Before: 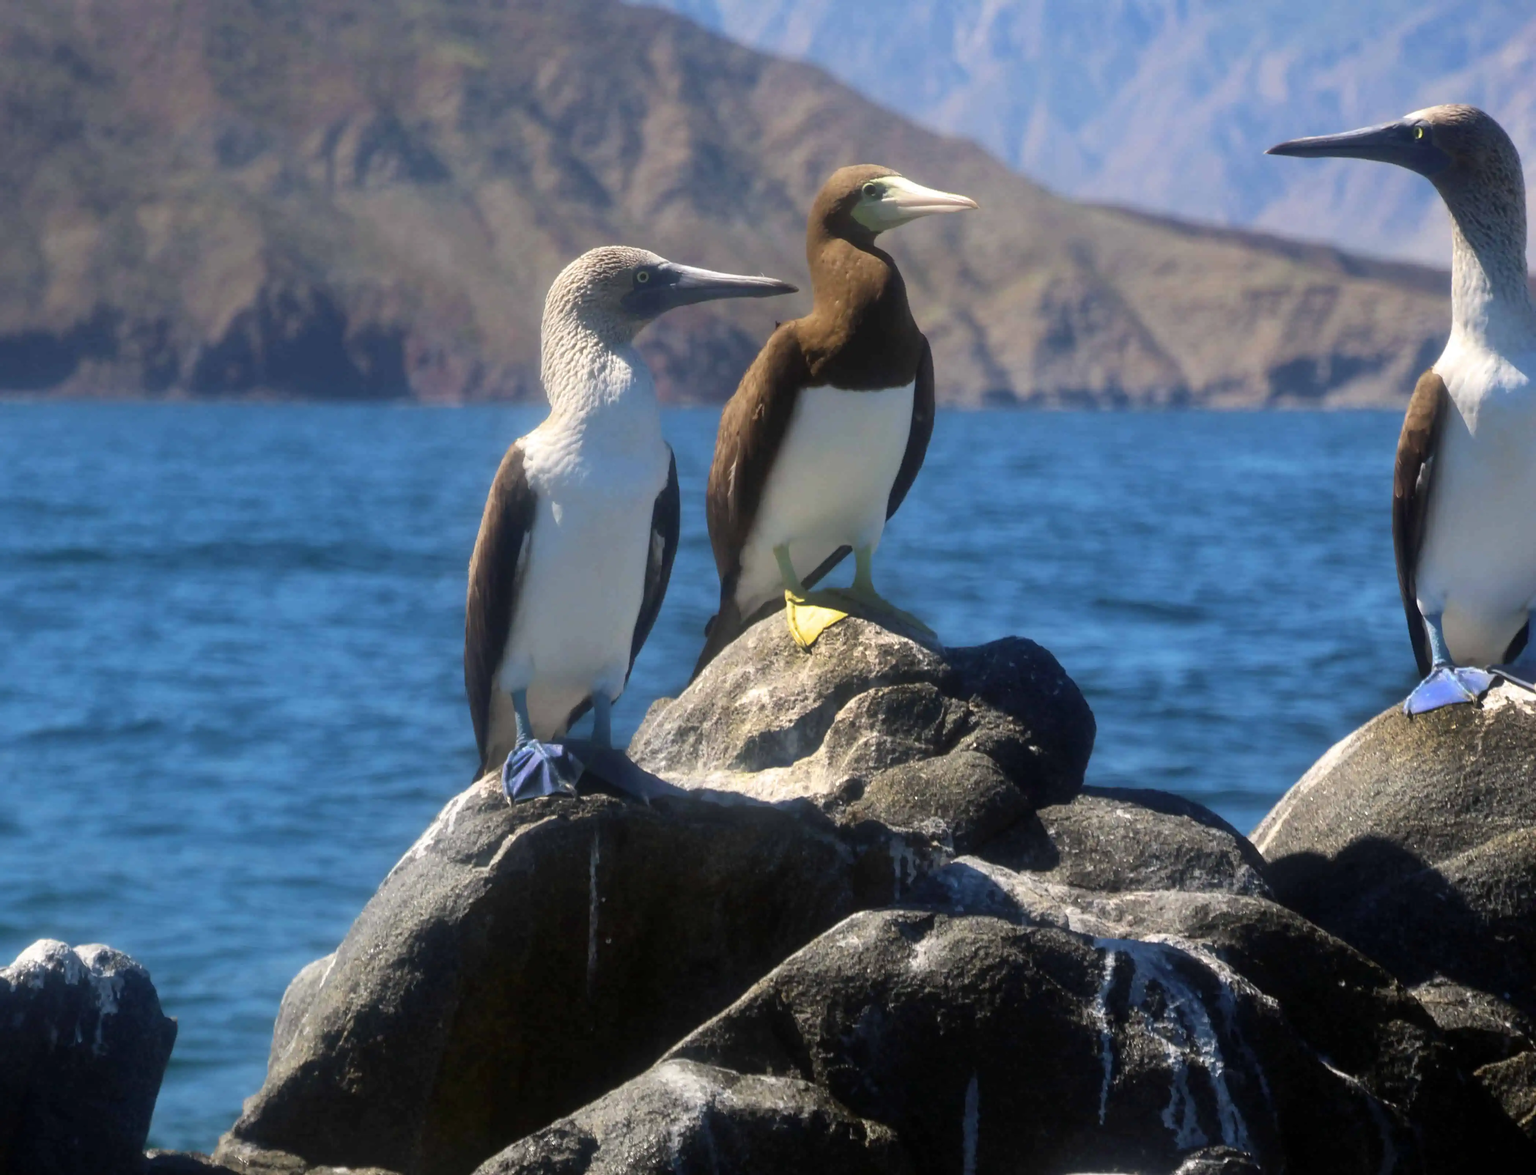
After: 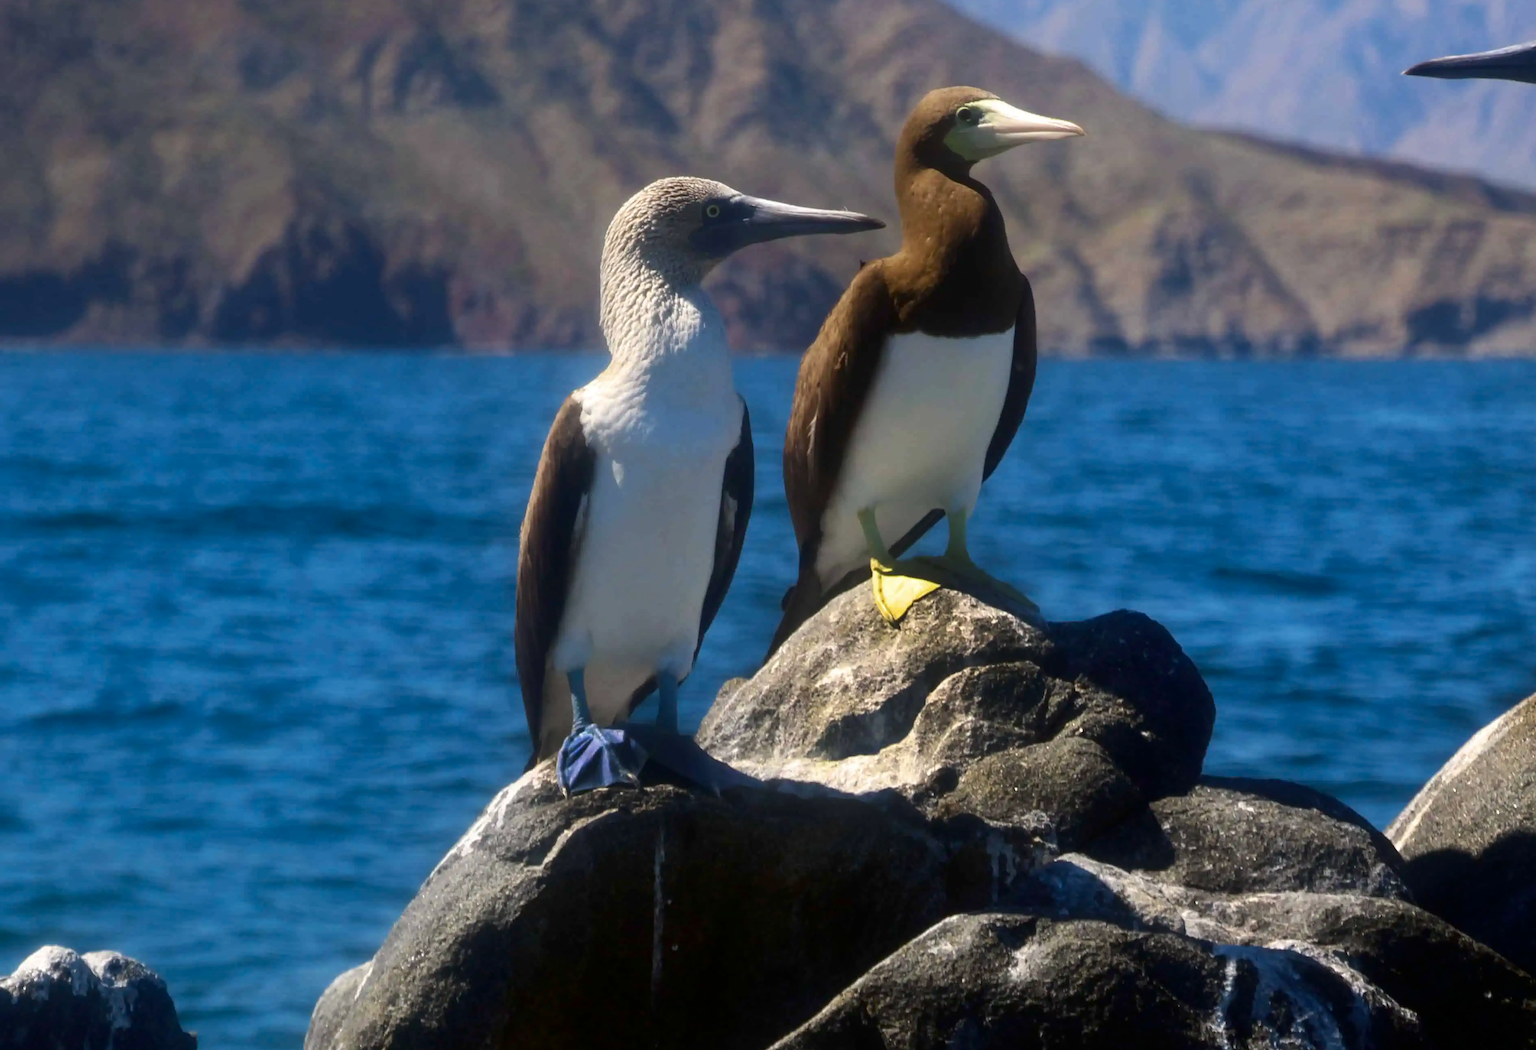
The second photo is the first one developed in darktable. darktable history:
contrast brightness saturation: contrast 0.067, brightness -0.141, saturation 0.117
crop: top 7.407%, right 9.795%, bottom 11.943%
